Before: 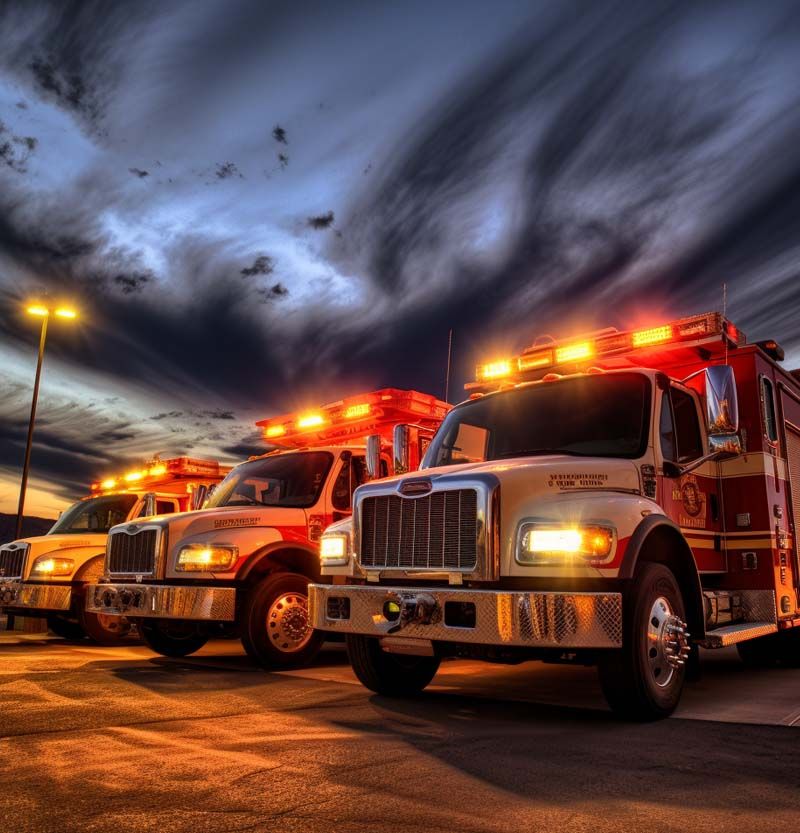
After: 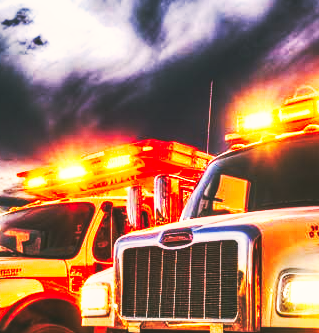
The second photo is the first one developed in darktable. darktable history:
local contrast: on, module defaults
exposure: black level correction 0, exposure 0.6 EV, compensate exposure bias true, compensate highlight preservation false
base curve: curves: ch0 [(0, 0.015) (0.085, 0.116) (0.134, 0.298) (0.19, 0.545) (0.296, 0.764) (0.599, 0.982) (1, 1)], preserve colors none
color correction: highlights a* 4.02, highlights b* 4.98, shadows a* -7.55, shadows b* 4.98
crop: left 30%, top 30%, right 30%, bottom 30%
